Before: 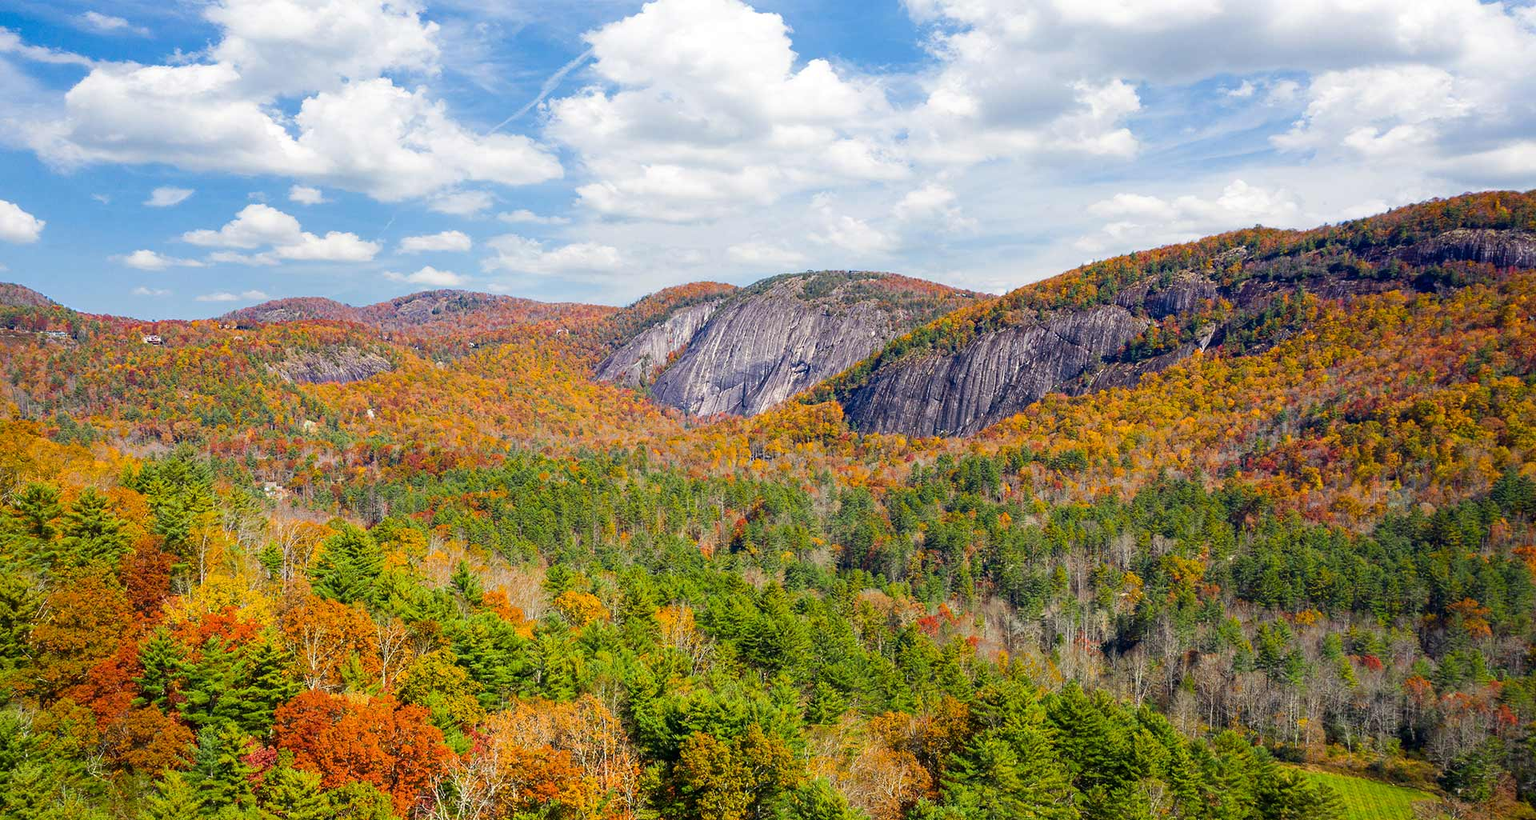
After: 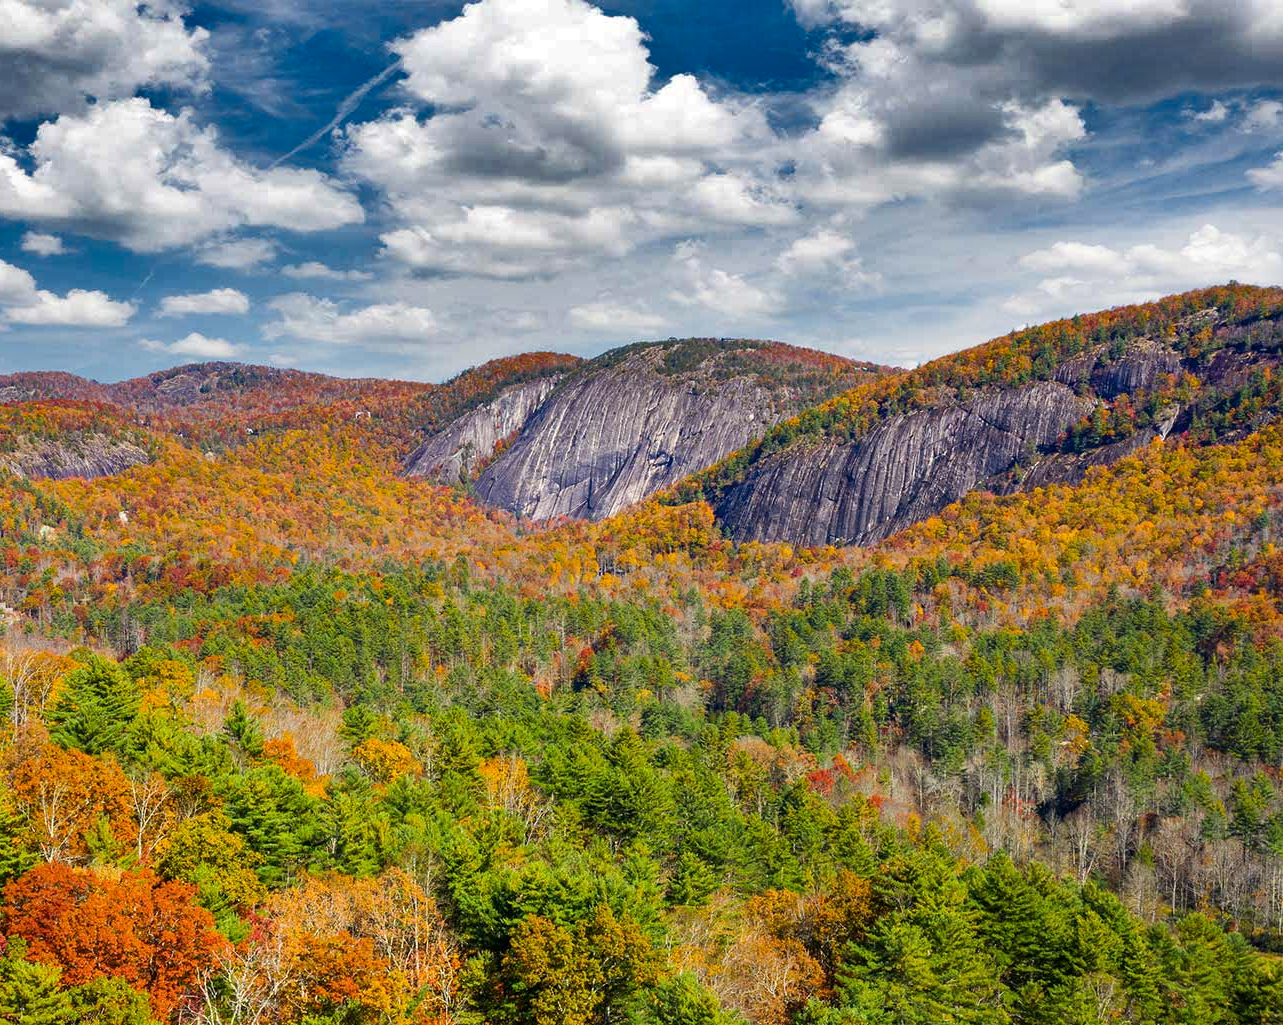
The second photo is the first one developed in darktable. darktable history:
color balance: mode lift, gamma, gain (sRGB)
crop and rotate: left 17.732%, right 15.423%
shadows and highlights: shadows 24.5, highlights -78.15, soften with gaussian
